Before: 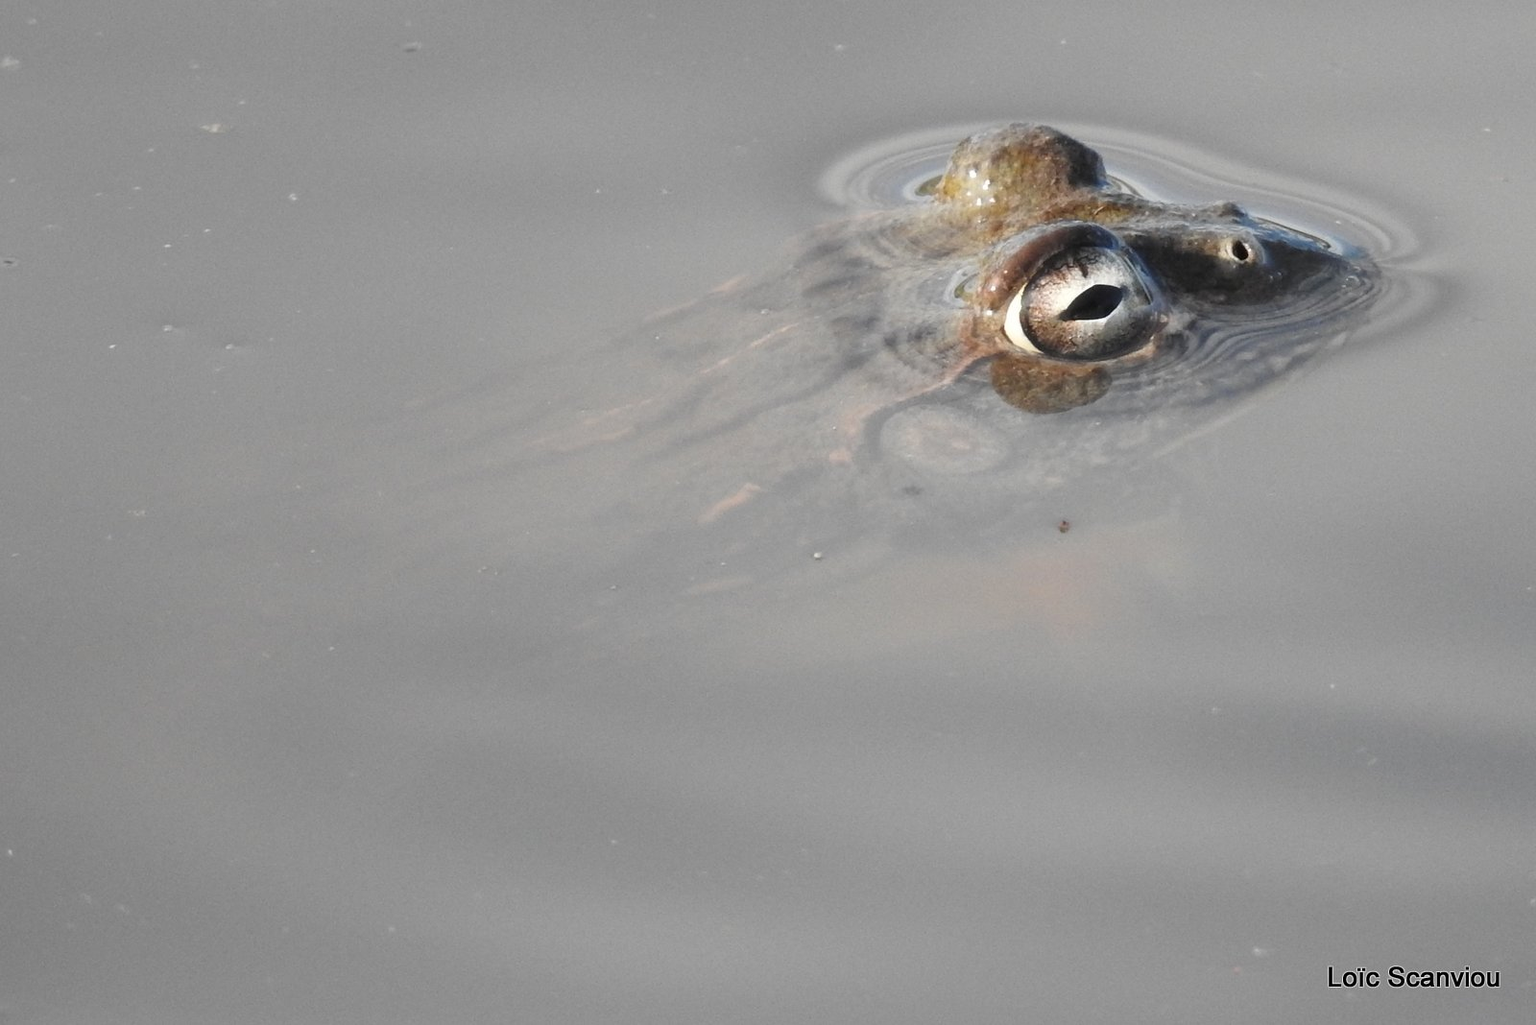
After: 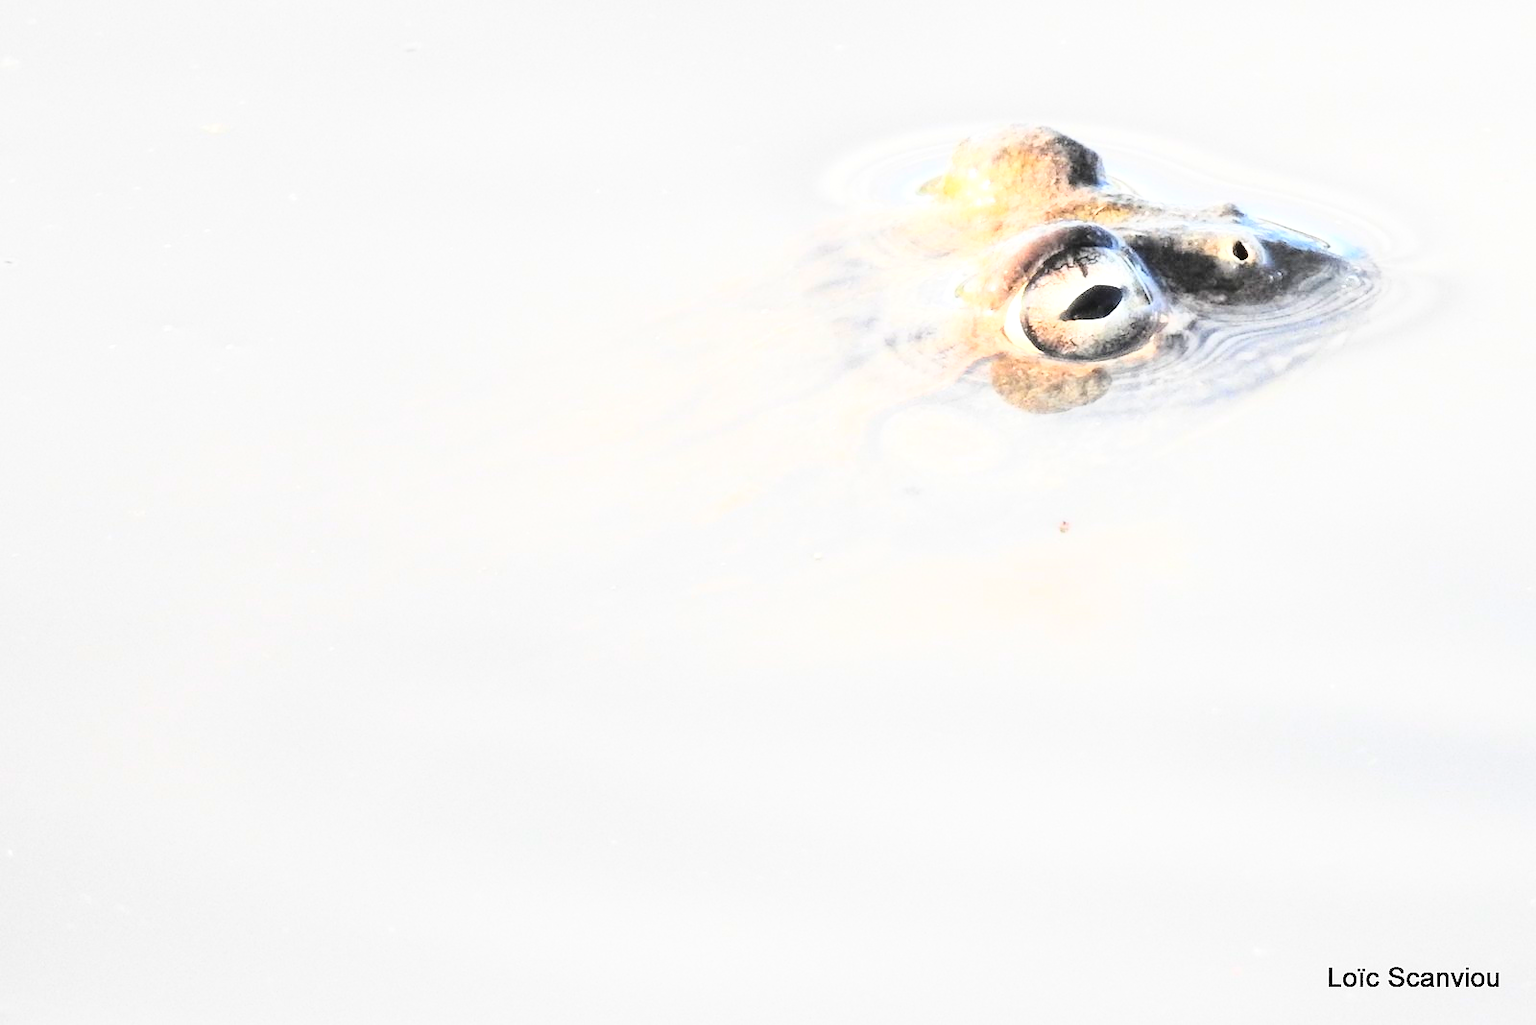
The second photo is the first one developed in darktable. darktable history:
exposure: black level correction 0, exposure 1.106 EV, compensate exposure bias true, compensate highlight preservation false
contrast brightness saturation: contrast 0.24, brightness 0.088
base curve: curves: ch0 [(0, 0) (0.028, 0.03) (0.121, 0.232) (0.46, 0.748) (0.859, 0.968) (1, 1)]
